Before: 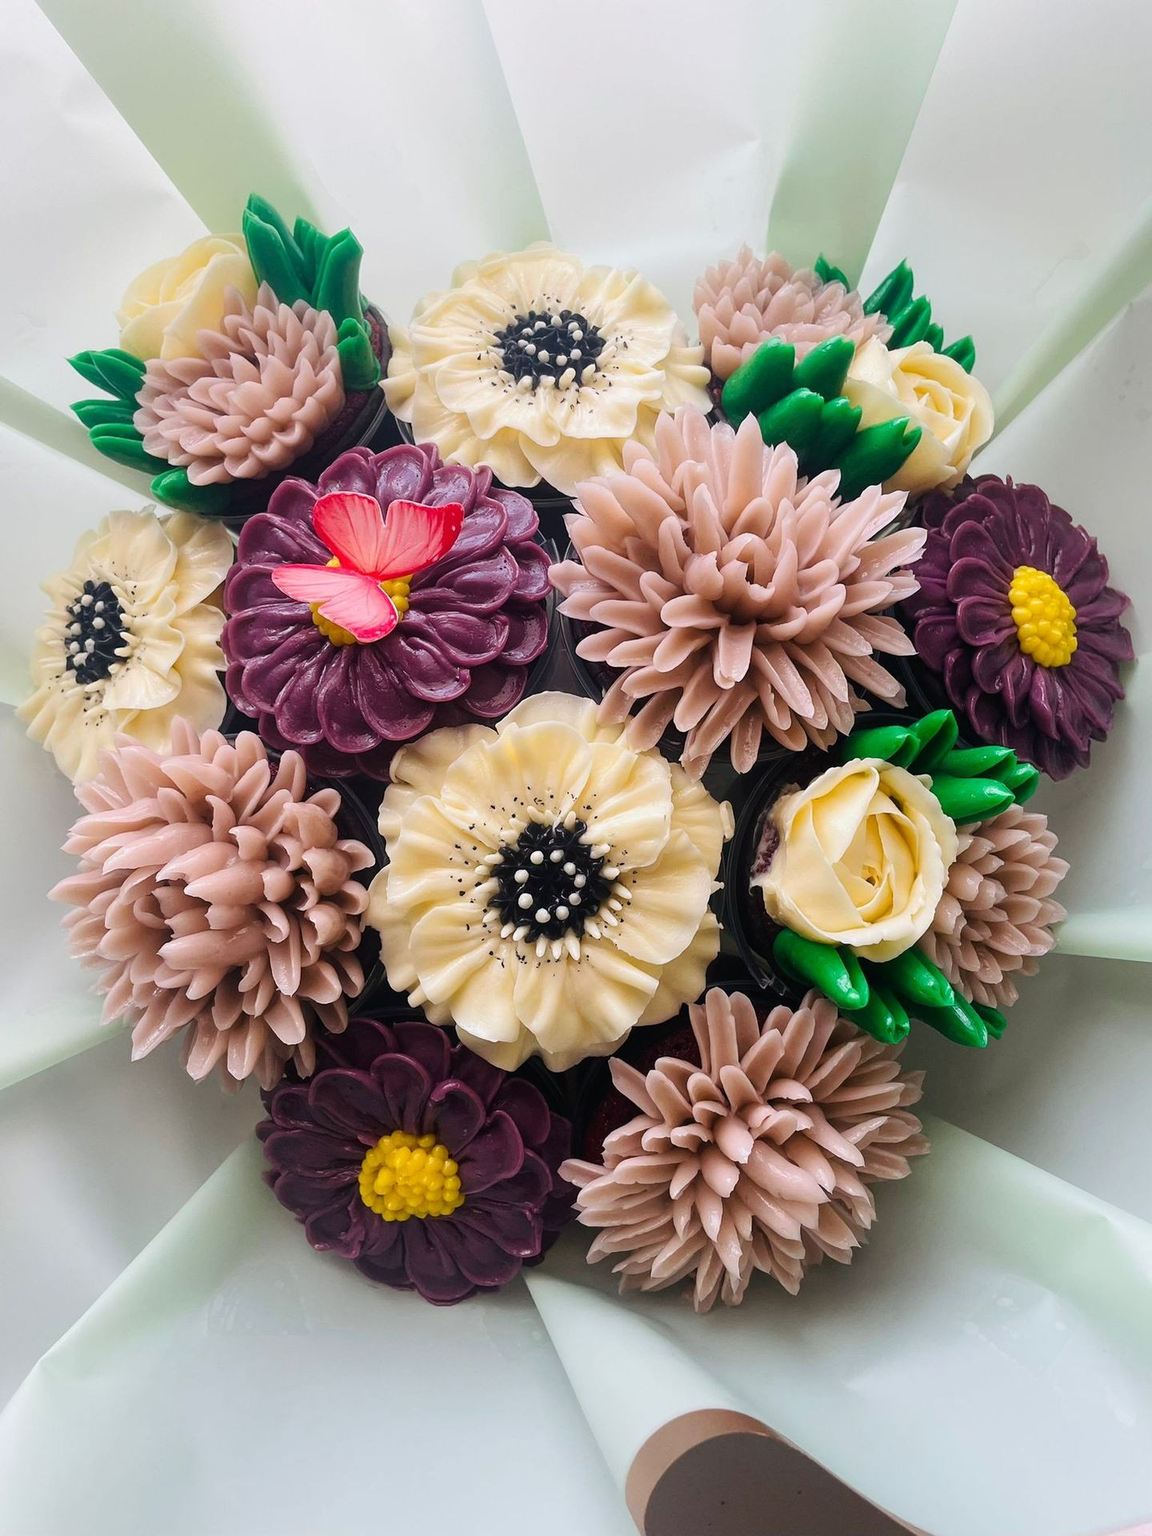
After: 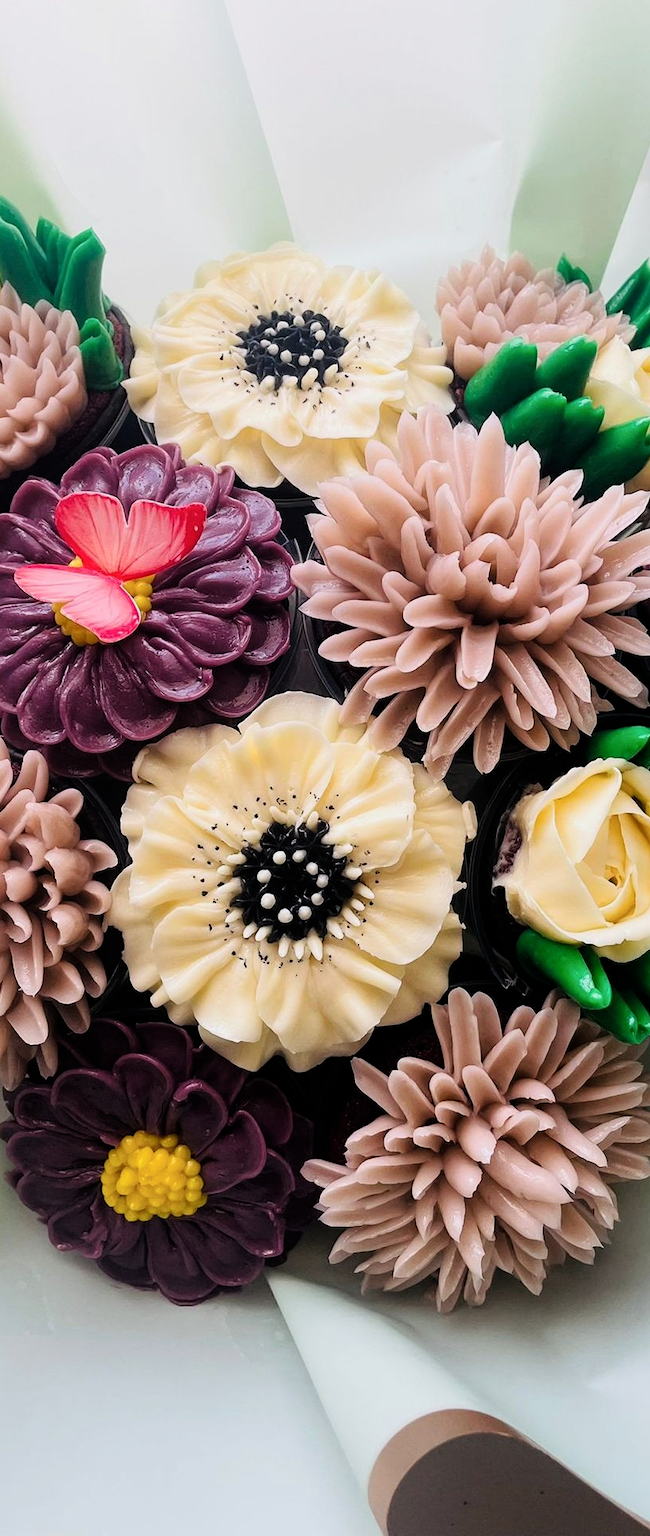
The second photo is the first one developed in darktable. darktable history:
crop and rotate: left 22.378%, right 21.152%
filmic rgb: middle gray luminance 21.82%, black relative exposure -14.1 EV, white relative exposure 2.95 EV, threshold 6 EV, target black luminance 0%, hardness 8.73, latitude 60.01%, contrast 1.205, highlights saturation mix 6.38%, shadows ↔ highlights balance 41.98%, enable highlight reconstruction true
